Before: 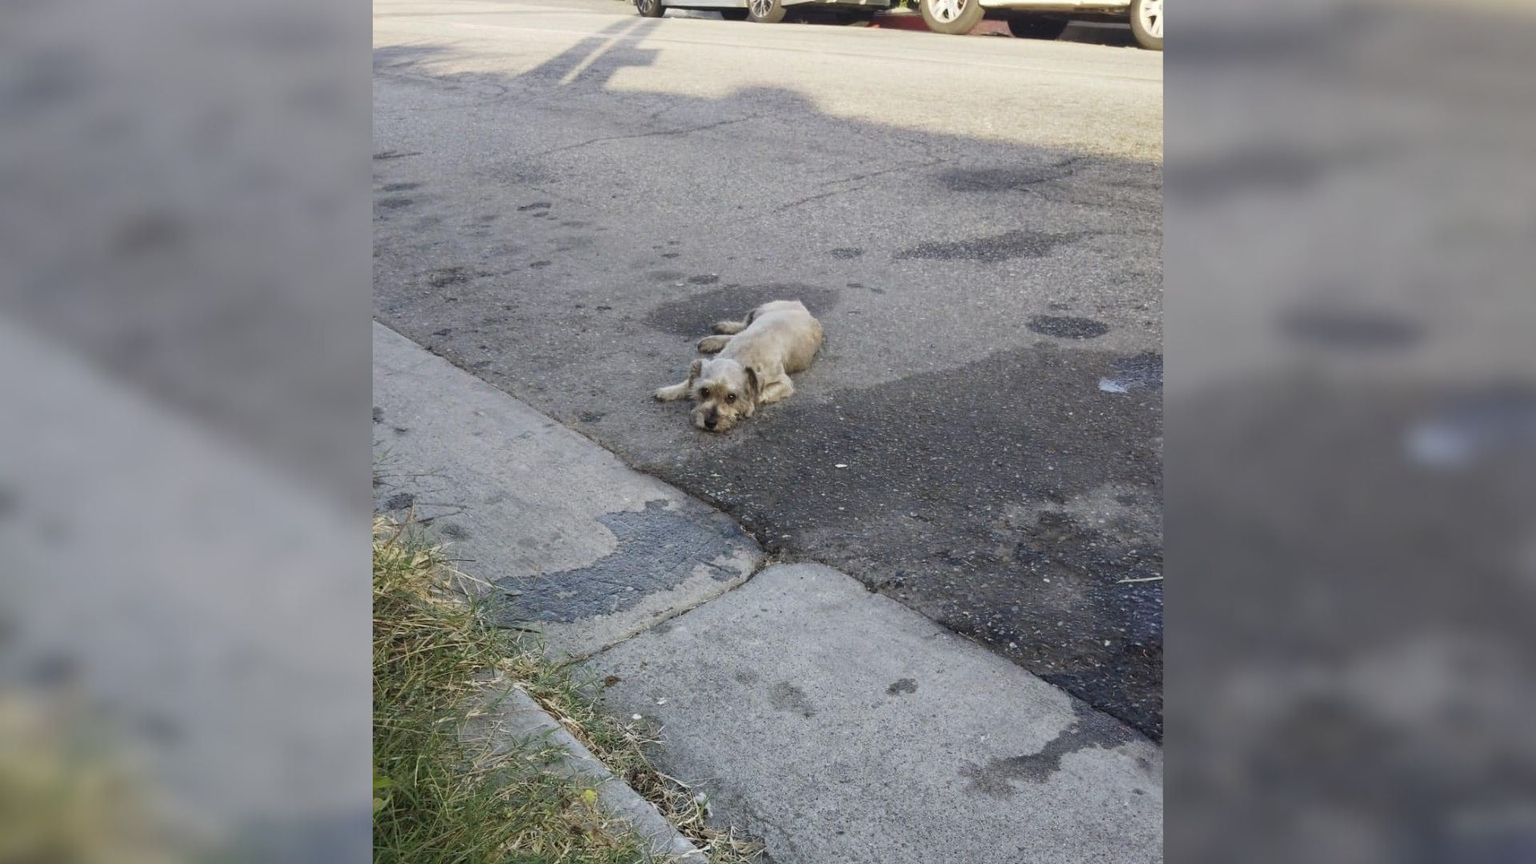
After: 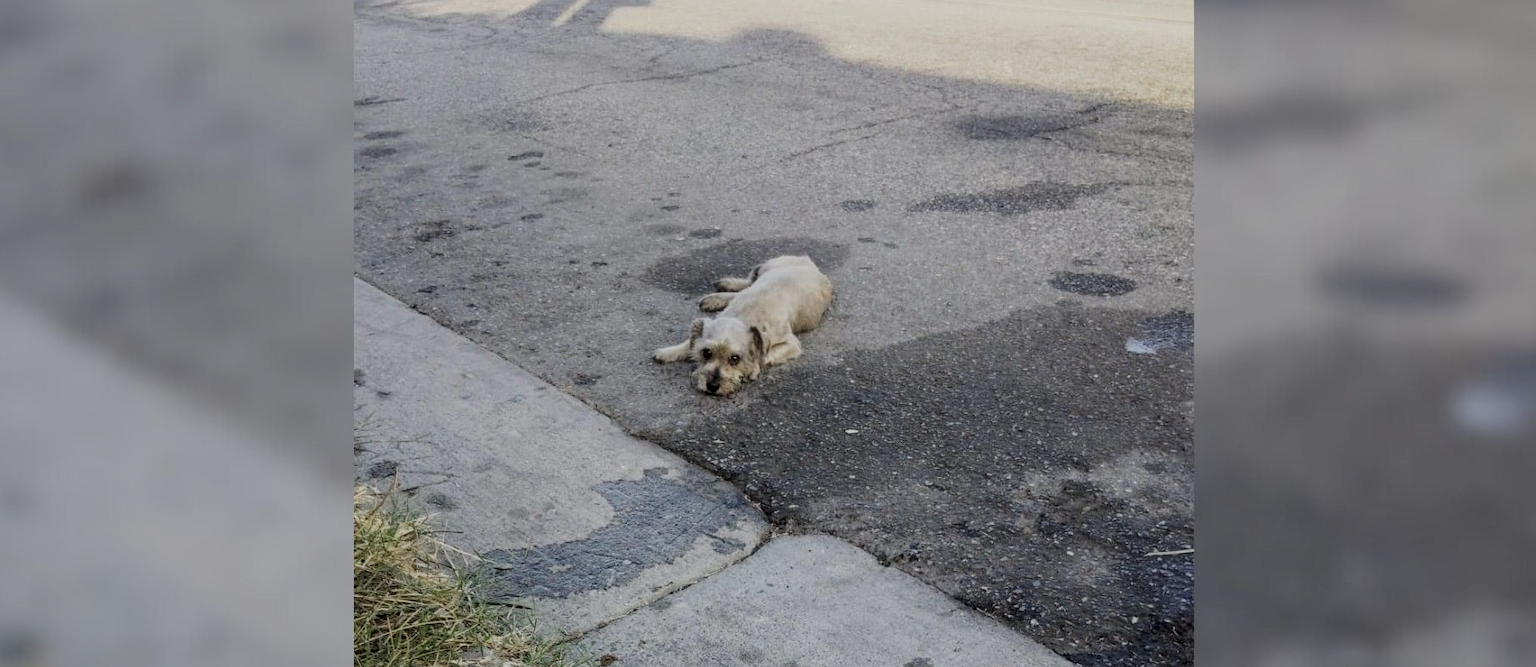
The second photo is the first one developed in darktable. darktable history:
filmic rgb: black relative exposure -7.44 EV, white relative exposure 4.87 EV, threshold 3 EV, hardness 3.4, enable highlight reconstruction true
crop: left 2.632%, top 6.992%, right 3.284%, bottom 20.32%
local contrast: on, module defaults
